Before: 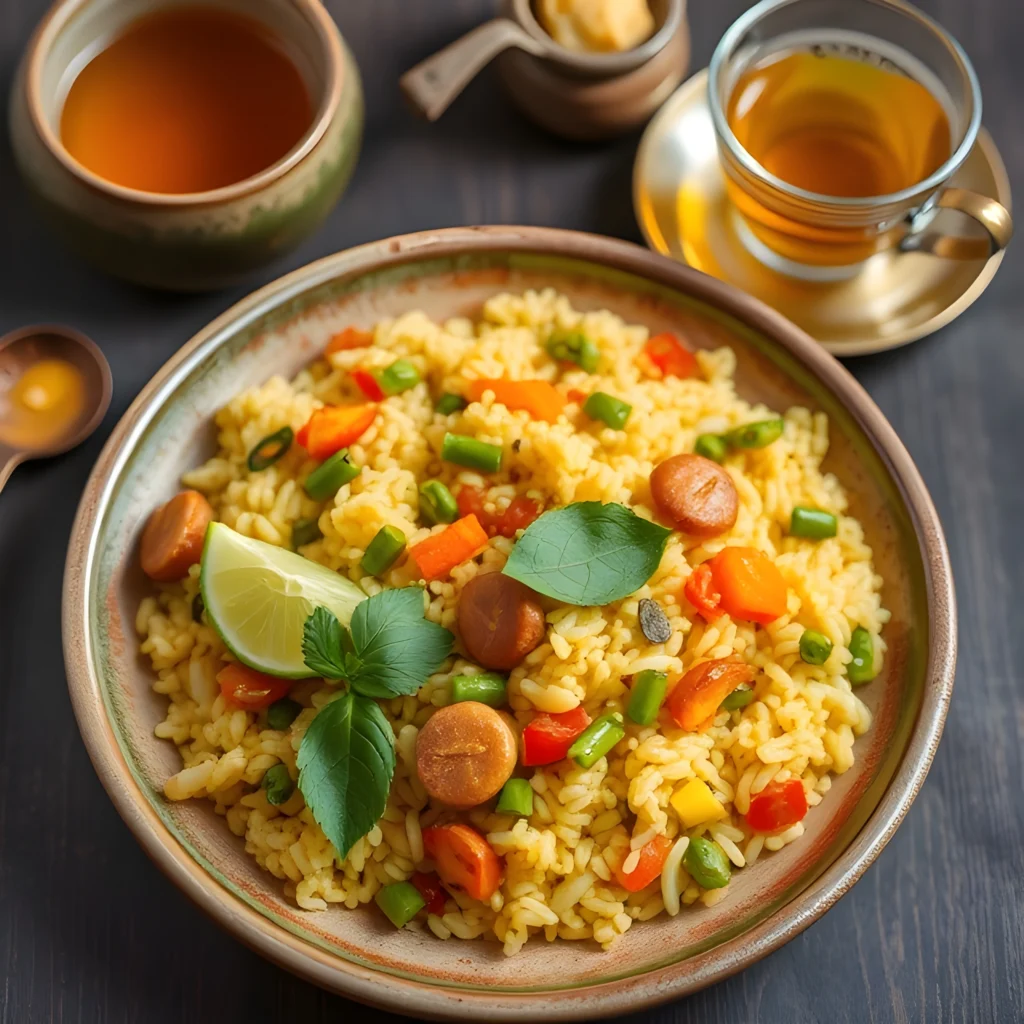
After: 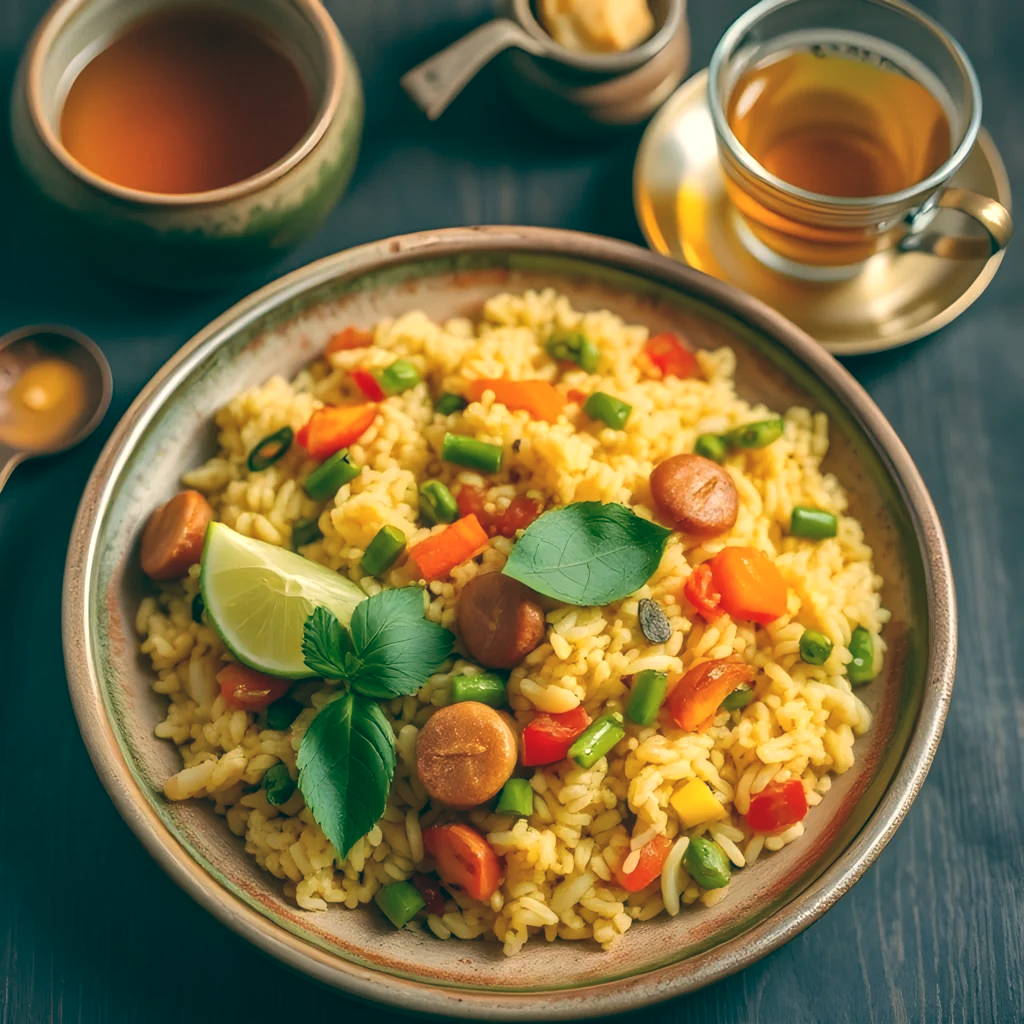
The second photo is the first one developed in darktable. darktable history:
color balance: lift [1.005, 0.99, 1.007, 1.01], gamma [1, 0.979, 1.011, 1.021], gain [0.923, 1.098, 1.025, 0.902], input saturation 90.45%, contrast 7.73%, output saturation 105.91%
local contrast: detail 117%
